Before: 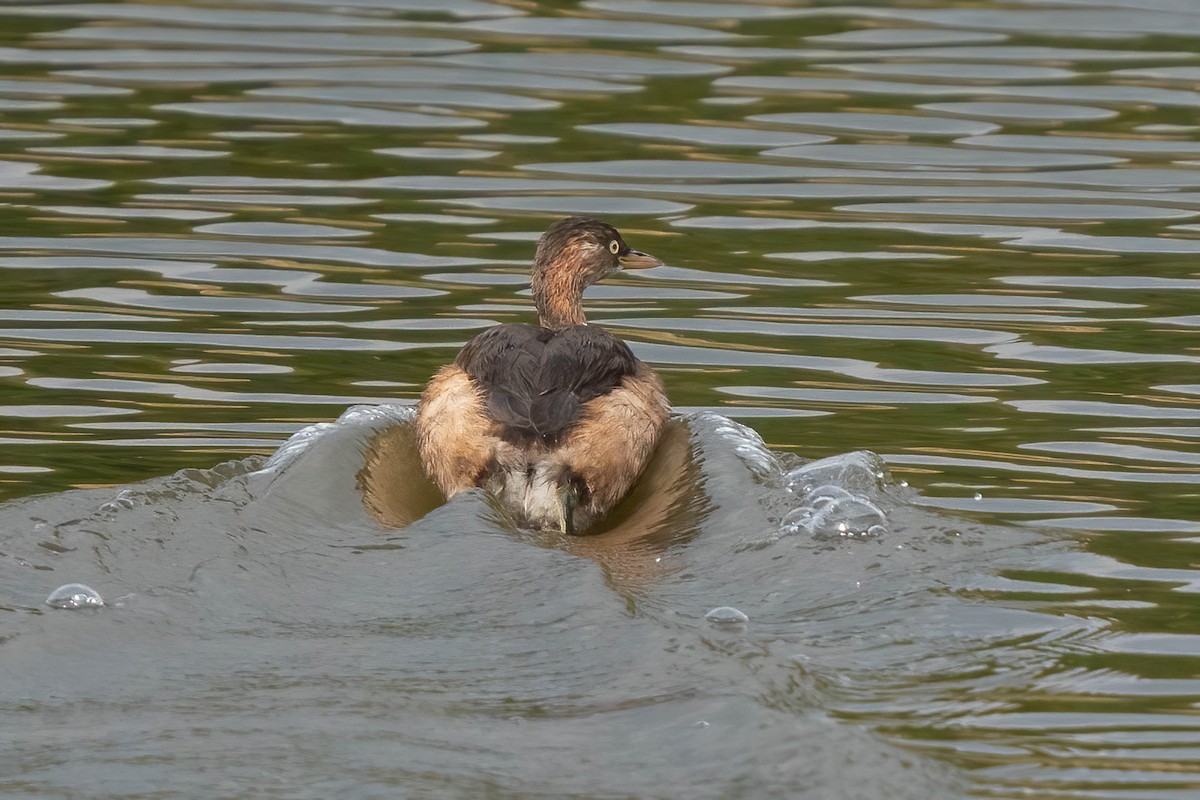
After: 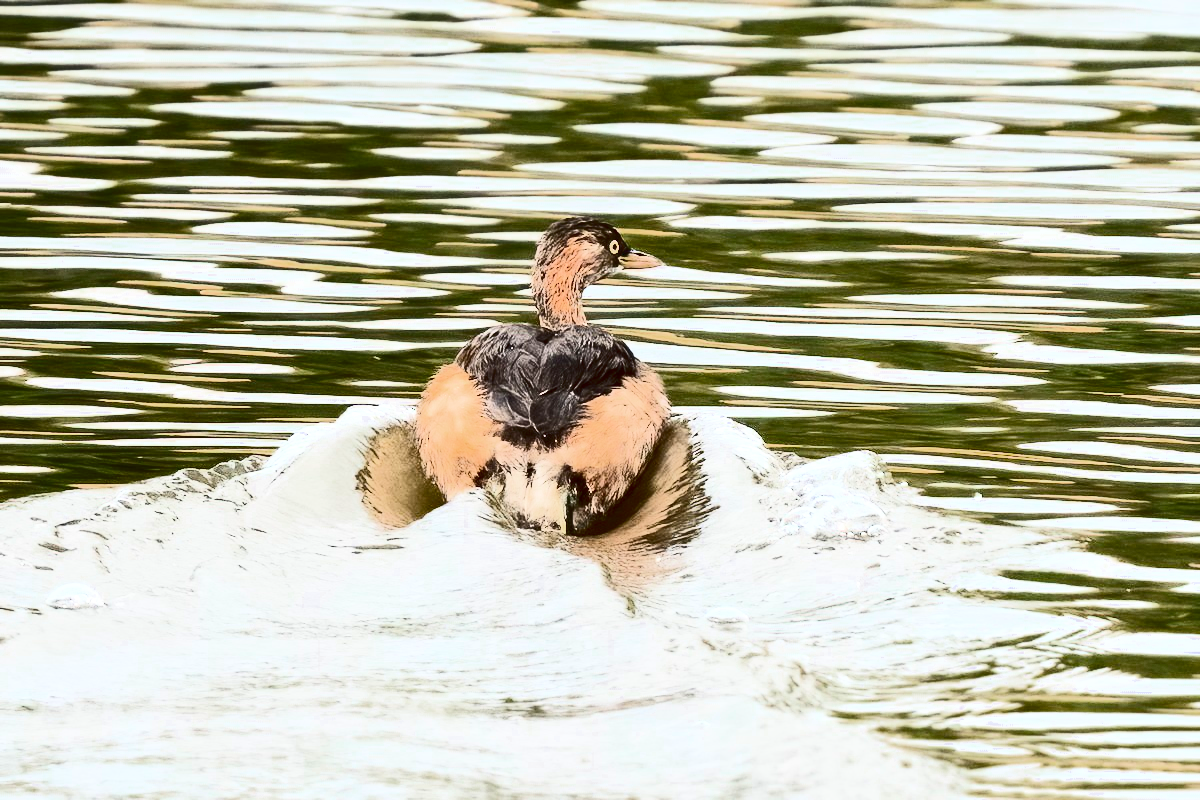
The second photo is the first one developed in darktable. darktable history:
color zones: curves: ch0 [(0.27, 0.396) (0.563, 0.504) (0.75, 0.5) (0.787, 0.307)]
exposure: black level correction 0.008, exposure 0.979 EV, compensate highlight preservation false
contrast brightness saturation: contrast 0.93, brightness 0.2
